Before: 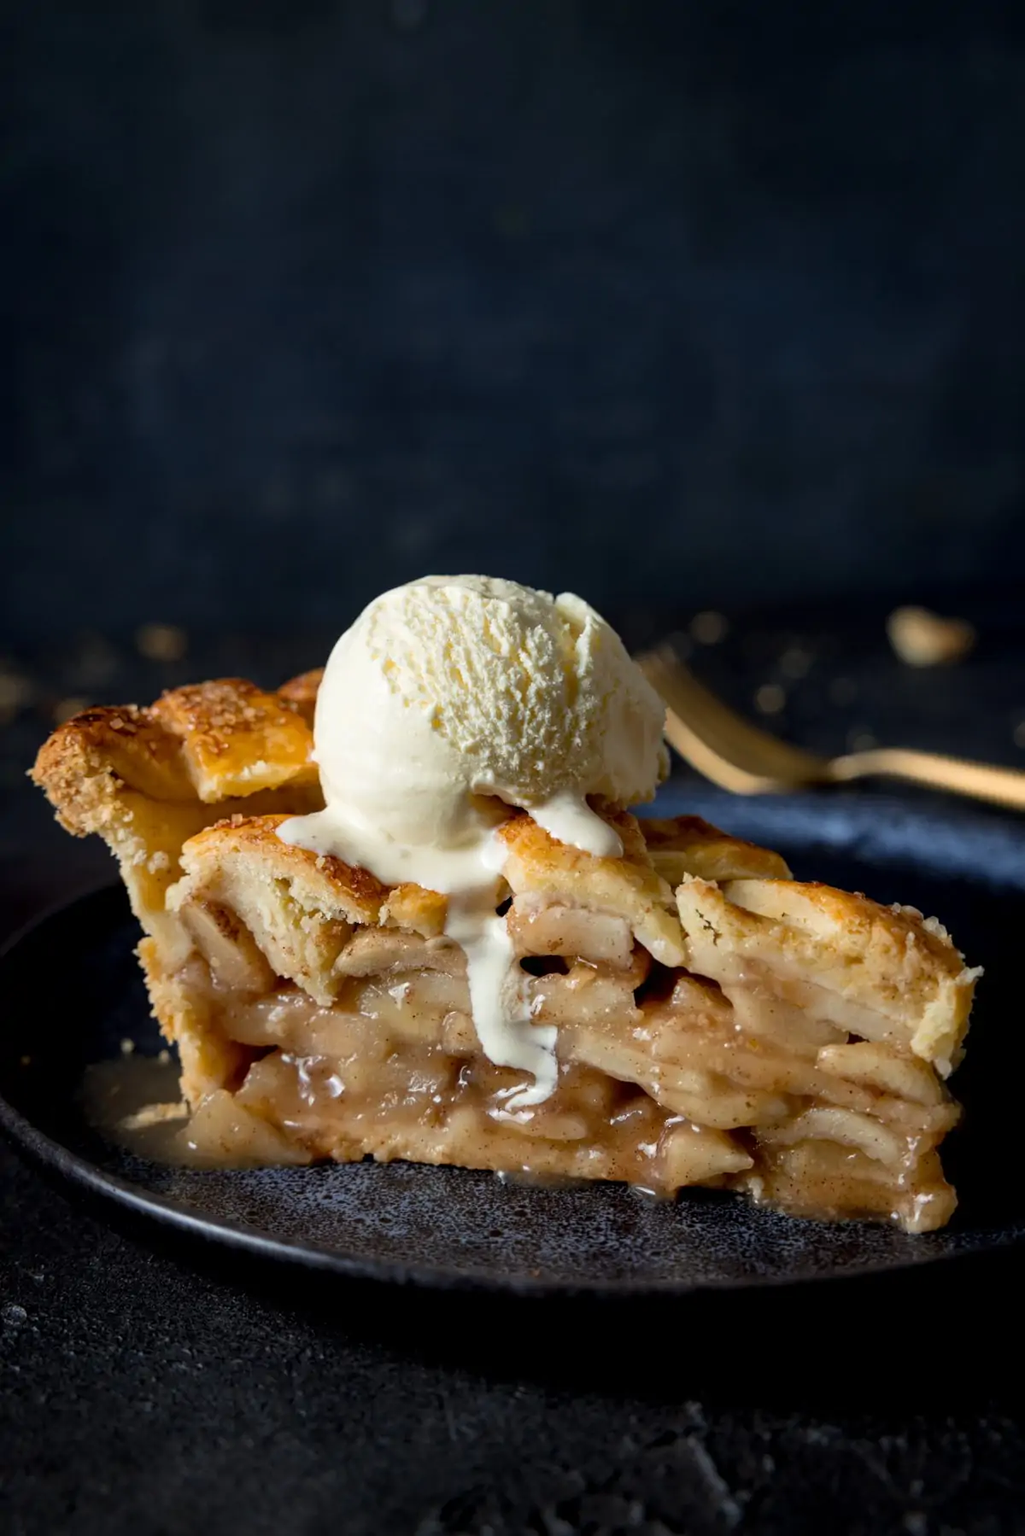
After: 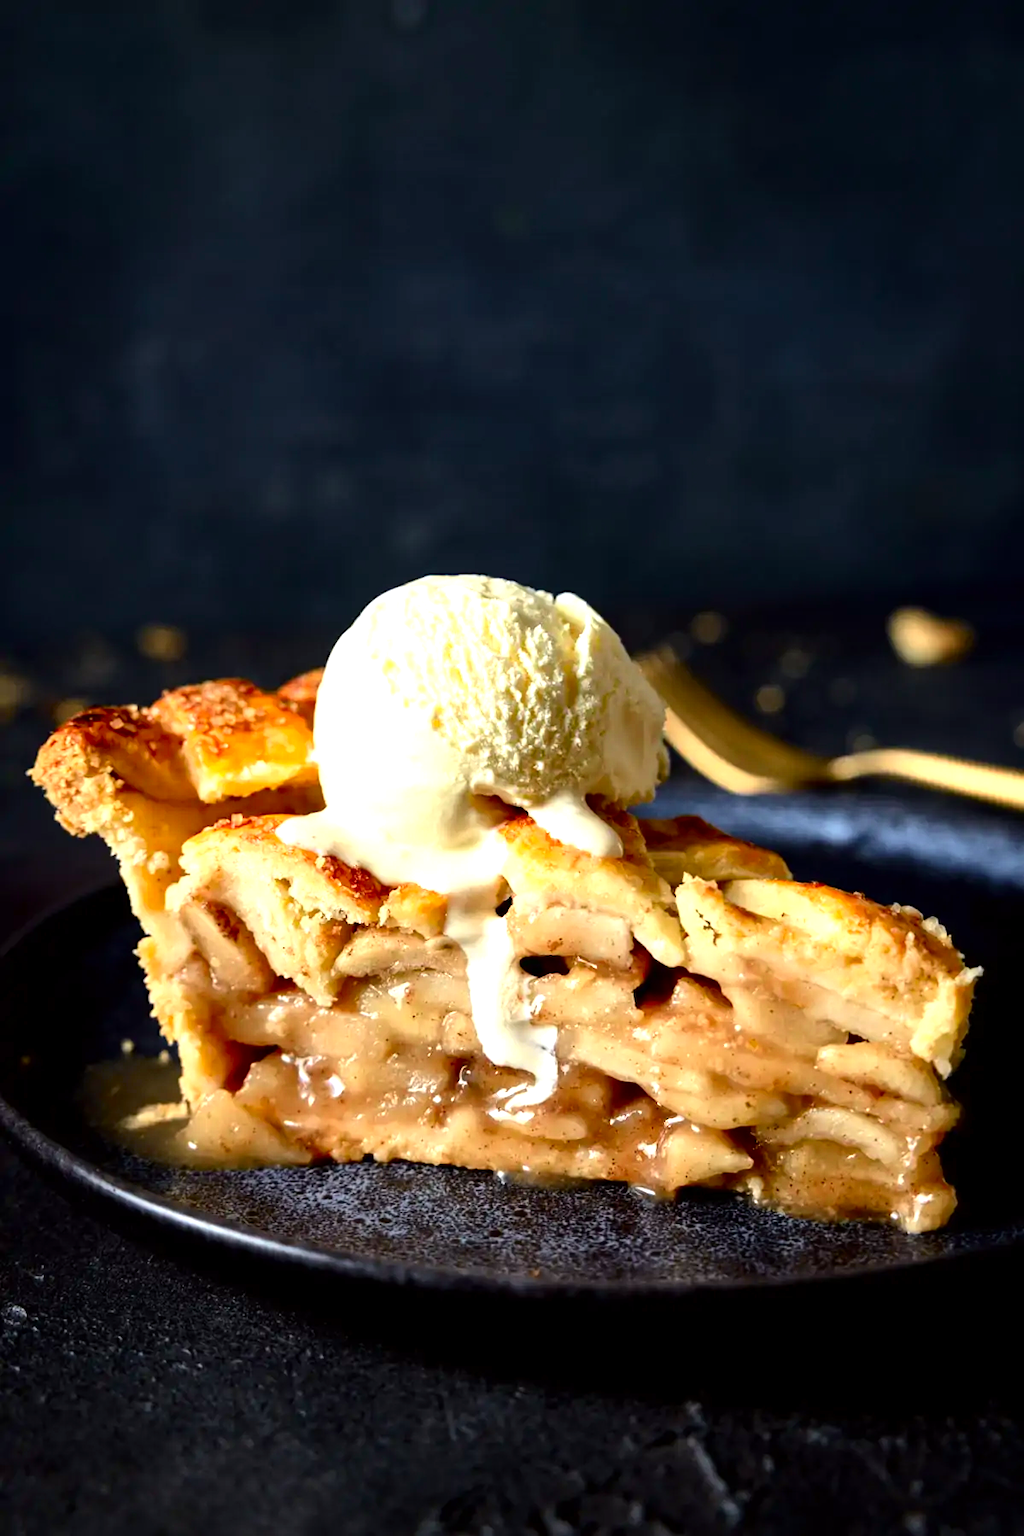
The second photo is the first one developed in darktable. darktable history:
tone curve: curves: ch0 [(0, 0) (0.091, 0.066) (0.184, 0.16) (0.491, 0.519) (0.748, 0.765) (1, 0.919)]; ch1 [(0, 0) (0.179, 0.173) (0.322, 0.32) (0.424, 0.424) (0.502, 0.504) (0.56, 0.575) (0.631, 0.675) (0.777, 0.806) (1, 1)]; ch2 [(0, 0) (0.434, 0.447) (0.497, 0.498) (0.539, 0.566) (0.676, 0.691) (1, 1)], color space Lab, independent channels, preserve colors none
levels: levels [0, 0.374, 0.749]
